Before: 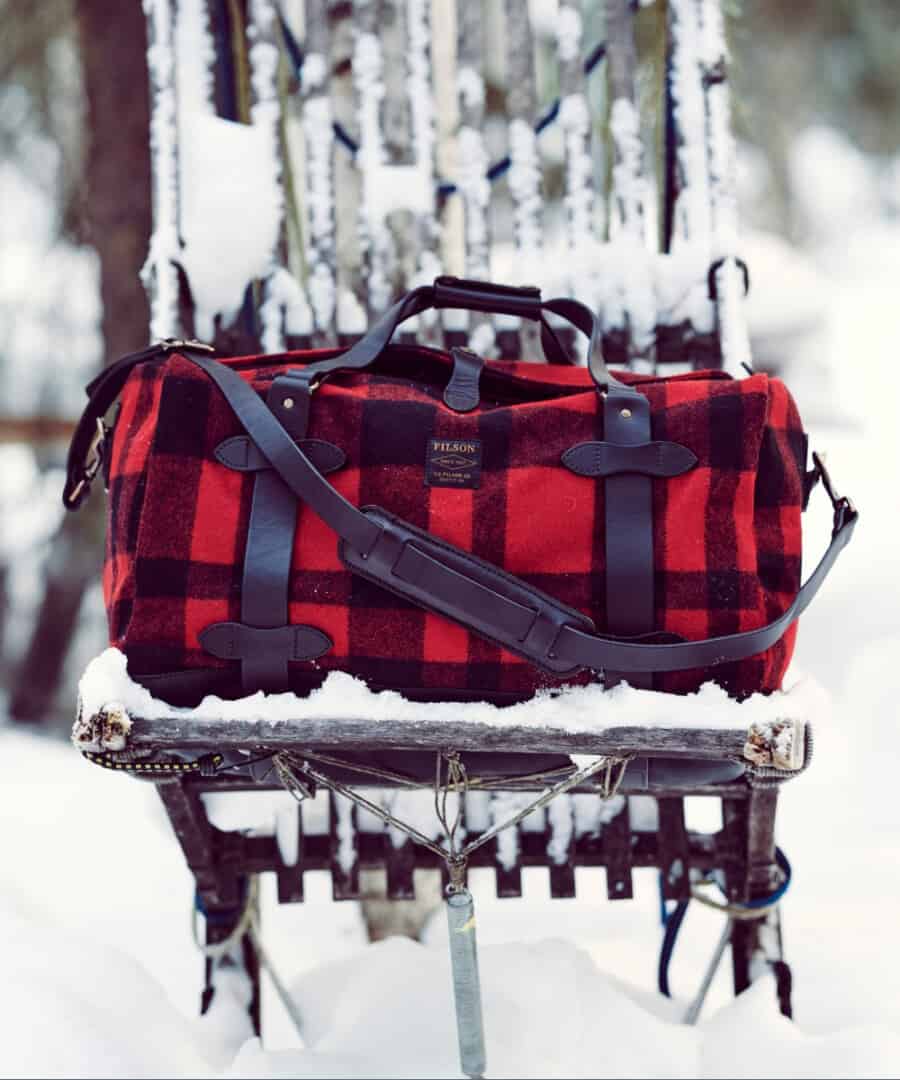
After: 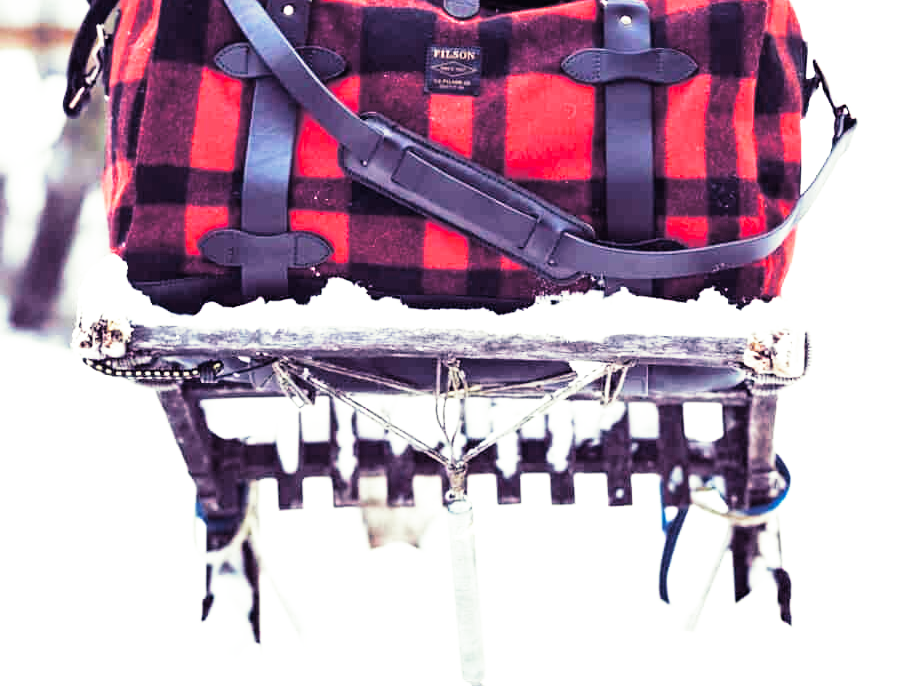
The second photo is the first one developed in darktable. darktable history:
crop and rotate: top 36.435%
base curve: curves: ch0 [(0, 0) (0.012, 0.01) (0.073, 0.168) (0.31, 0.711) (0.645, 0.957) (1, 1)], preserve colors none
exposure: exposure 0.6 EV, compensate highlight preservation false
split-toning: shadows › hue 230.4°
